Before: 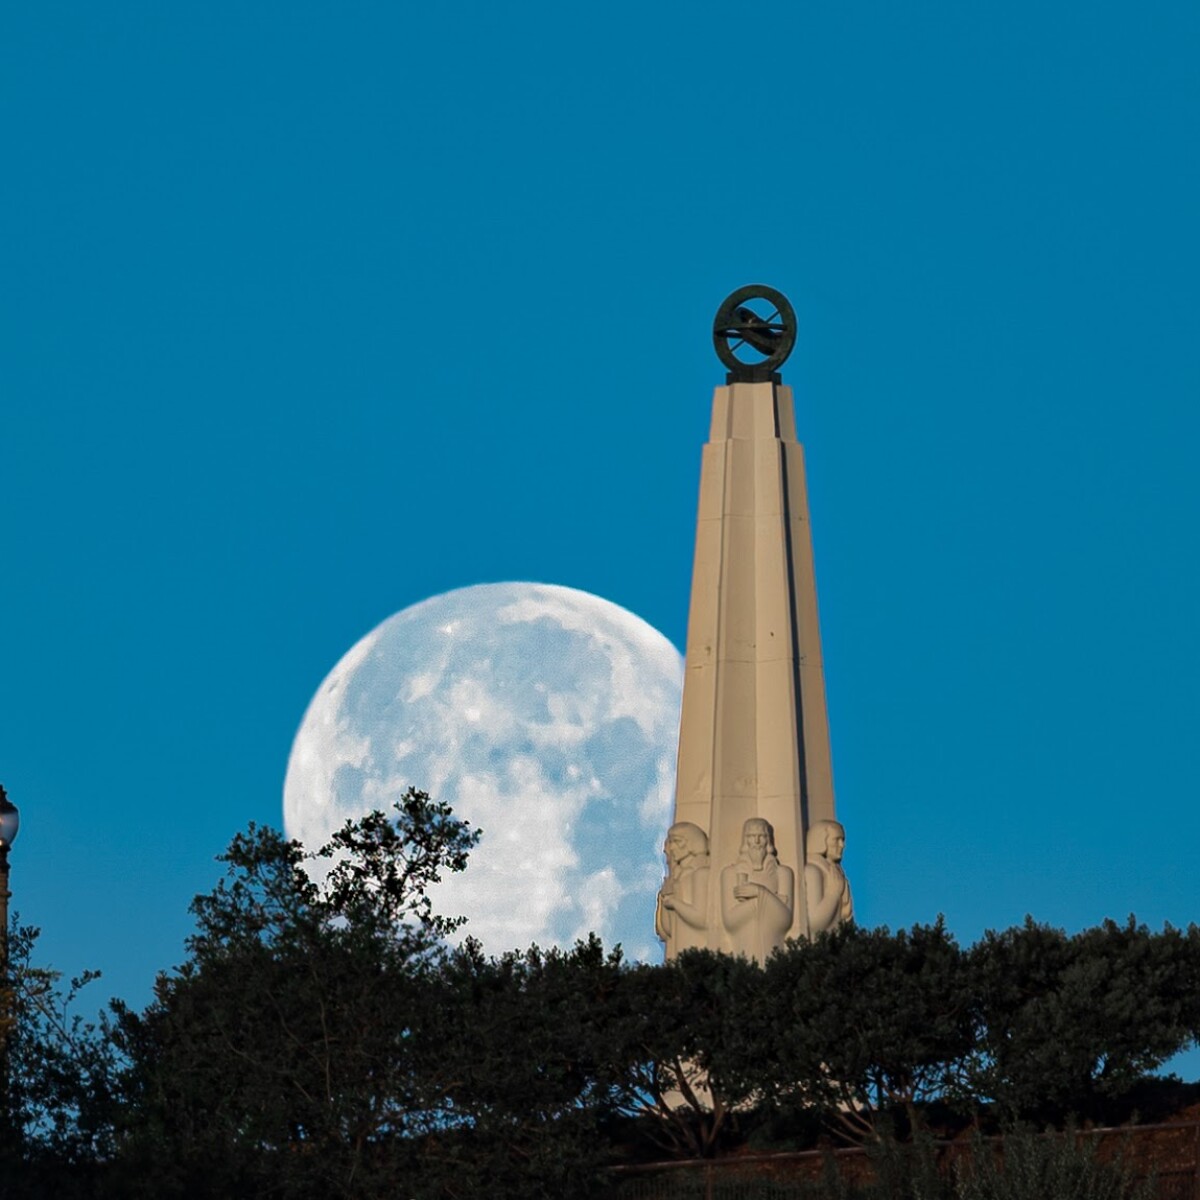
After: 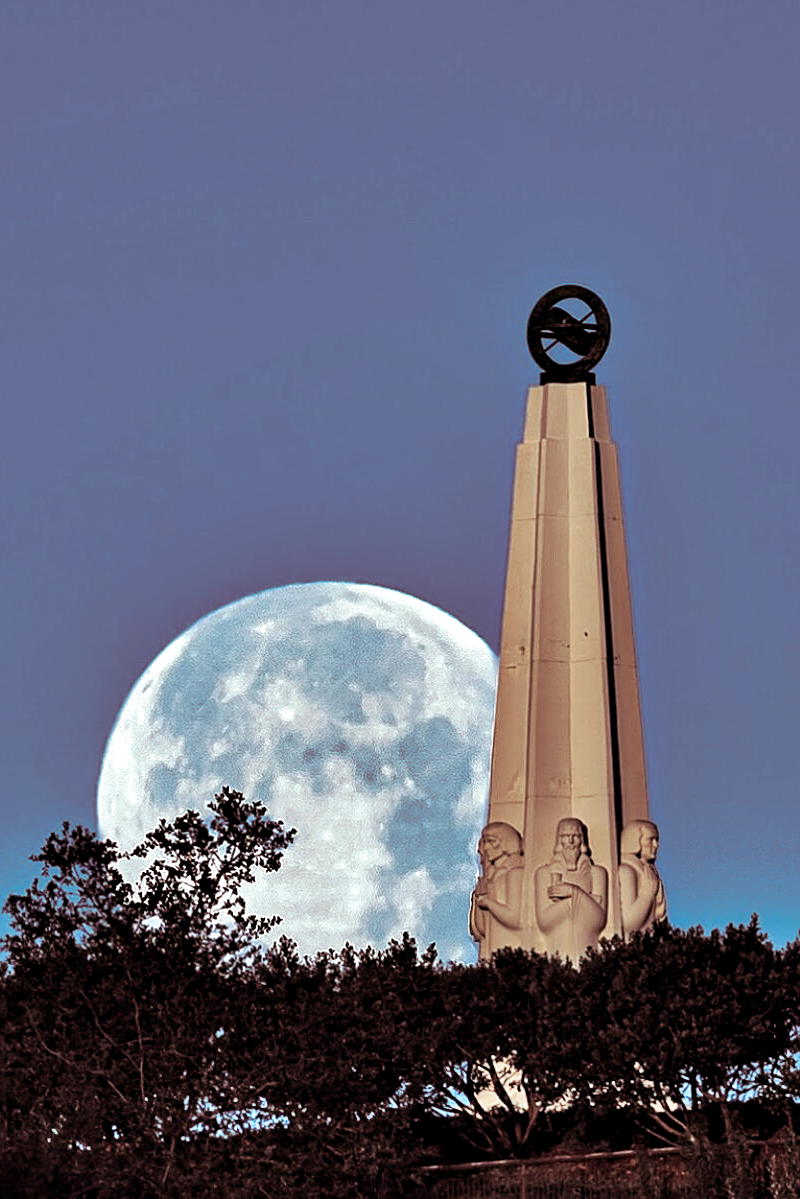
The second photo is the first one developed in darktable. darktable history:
shadows and highlights: highlights color adjustment 0%, soften with gaussian
split-toning: highlights › hue 180°
contrast equalizer: y [[0.601, 0.6, 0.598, 0.598, 0.6, 0.601], [0.5 ×6], [0.5 ×6], [0 ×6], [0 ×6]]
crop and rotate: left 15.546%, right 17.787%
sharpen: on, module defaults
